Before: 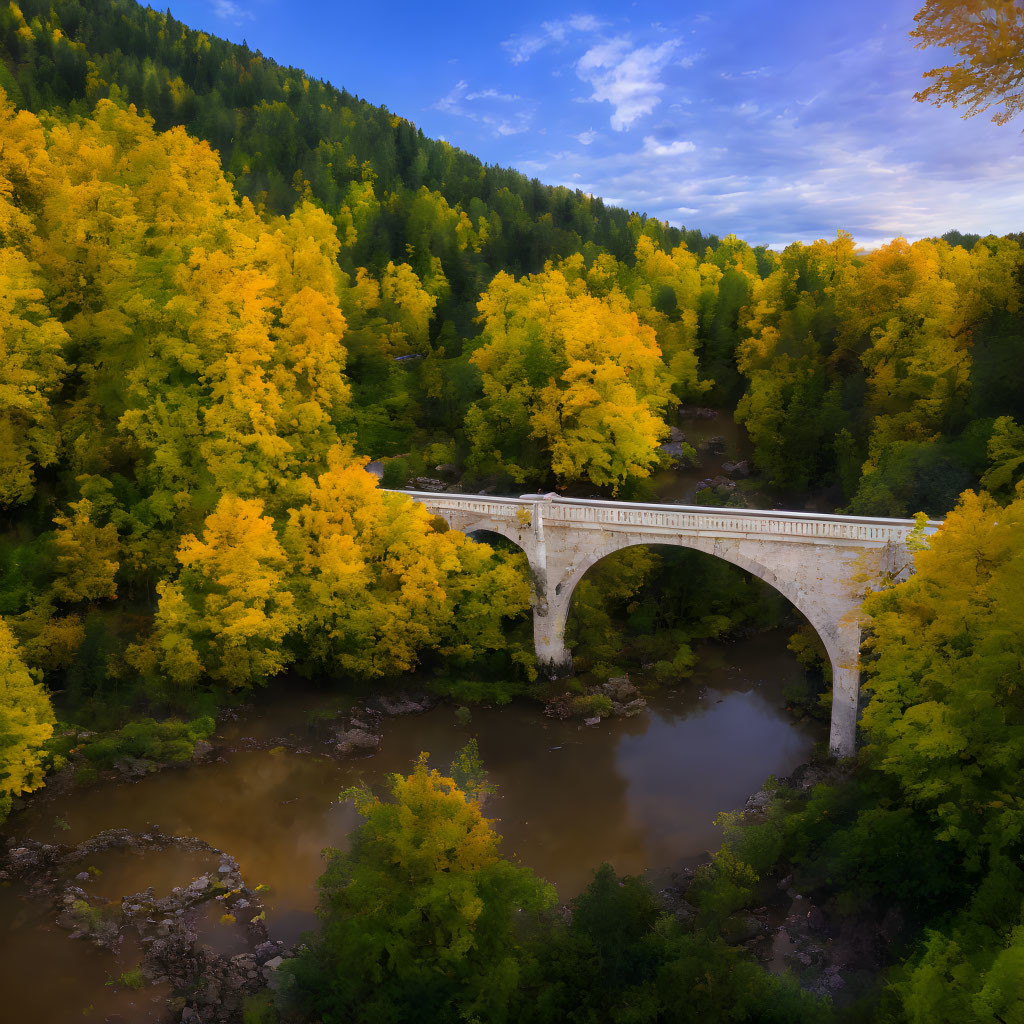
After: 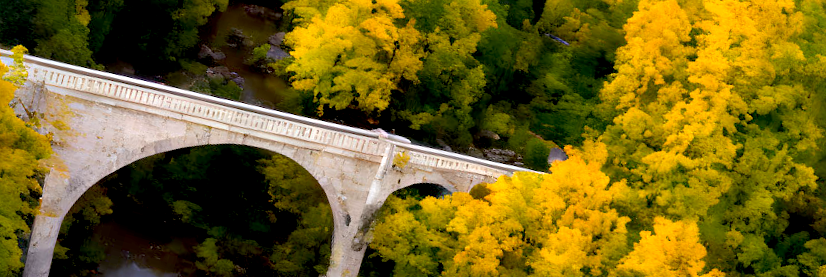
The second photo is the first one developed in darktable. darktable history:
crop and rotate: angle 16.12°, top 30.835%, bottom 35.653%
exposure: black level correction 0.012, exposure 0.7 EV, compensate exposure bias true, compensate highlight preservation false
